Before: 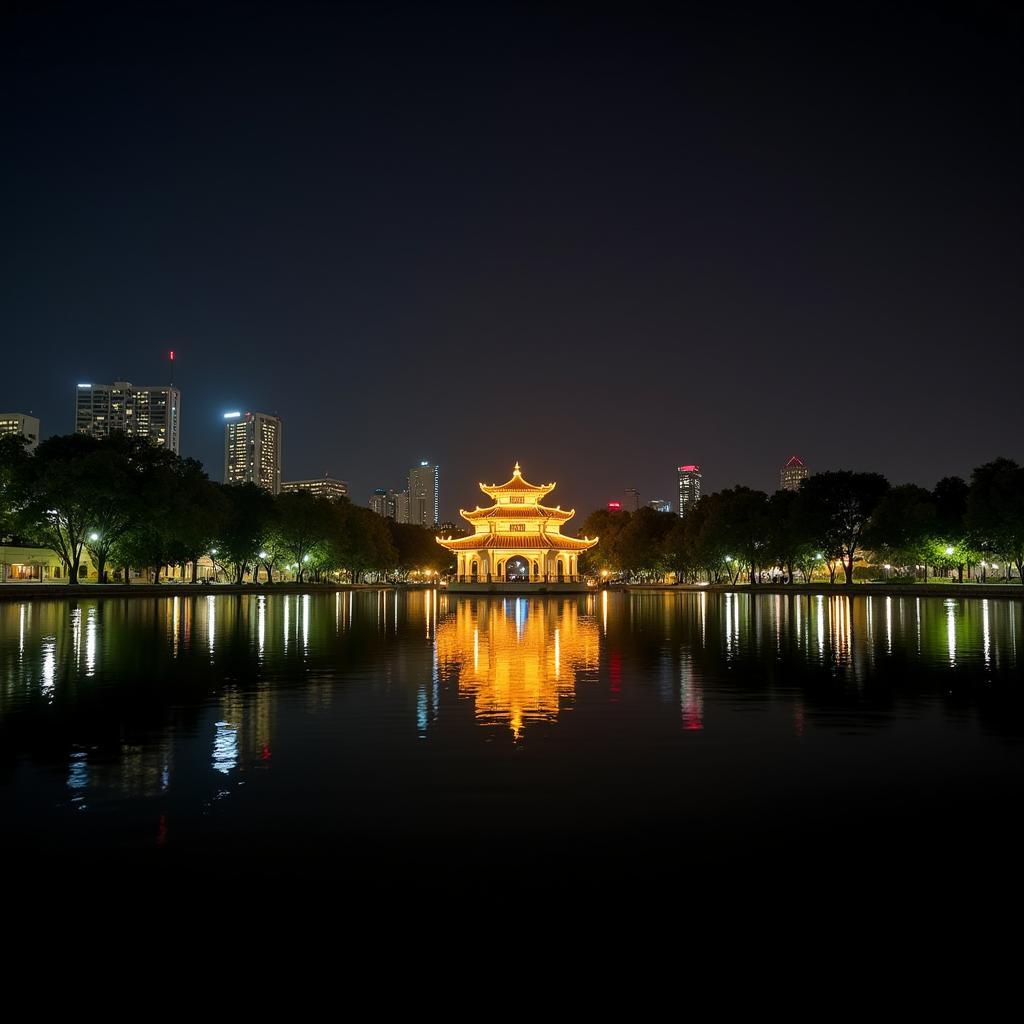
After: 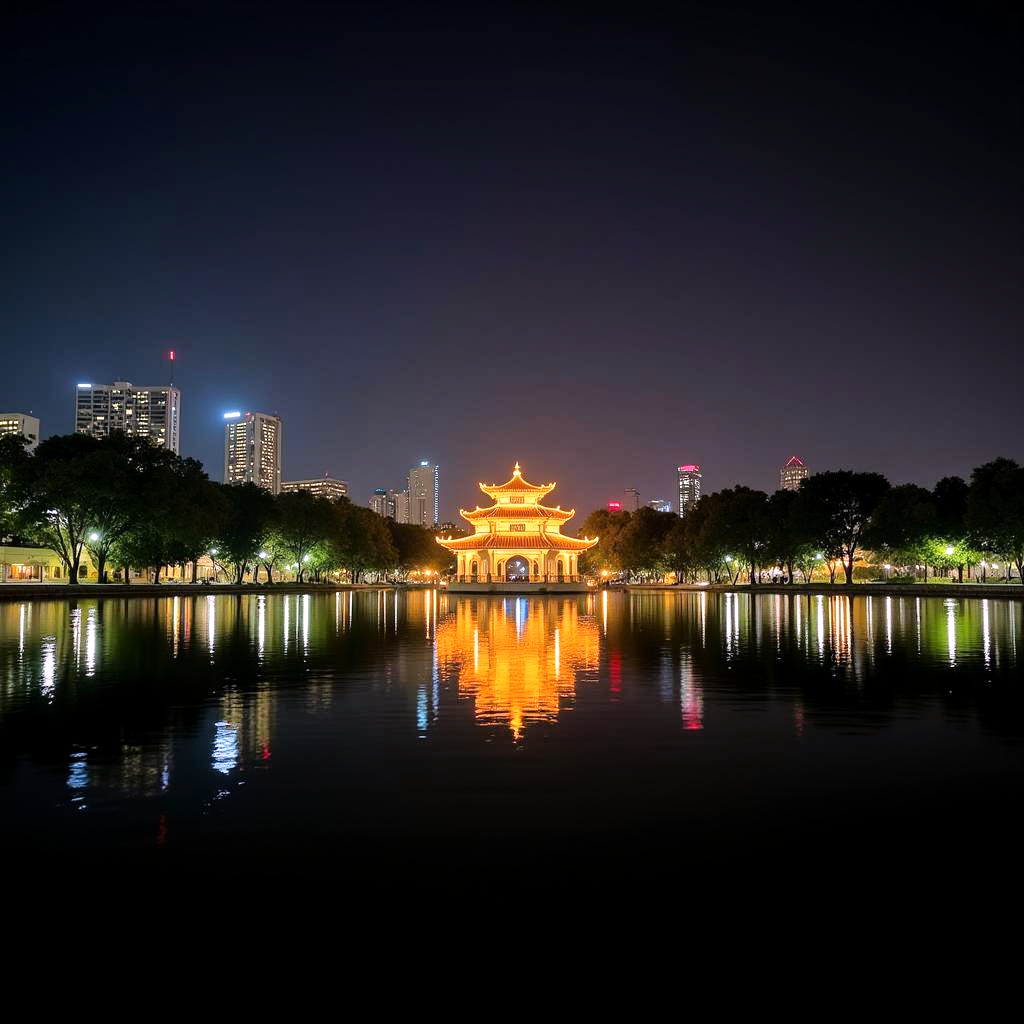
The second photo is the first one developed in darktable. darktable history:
tone equalizer: -7 EV 0.15 EV, -6 EV 0.6 EV, -5 EV 1.15 EV, -4 EV 1.33 EV, -3 EV 1.15 EV, -2 EV 0.6 EV, -1 EV 0.15 EV, mask exposure compensation -0.5 EV
white balance: red 1.066, blue 1.119
